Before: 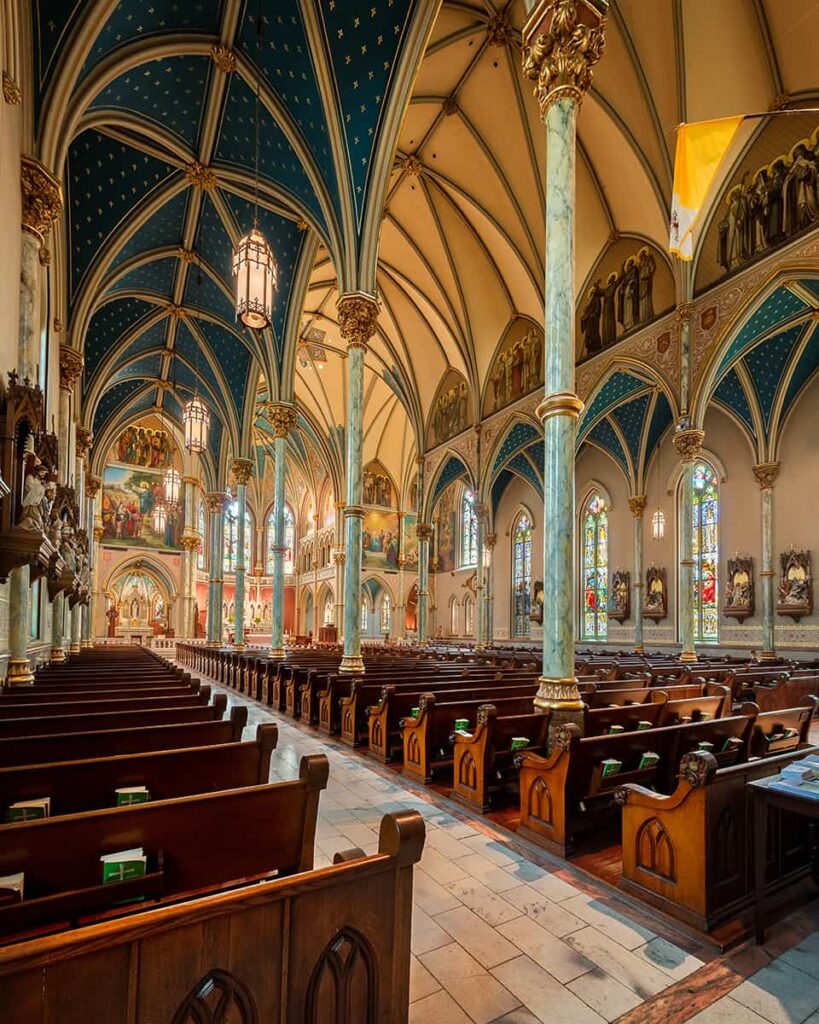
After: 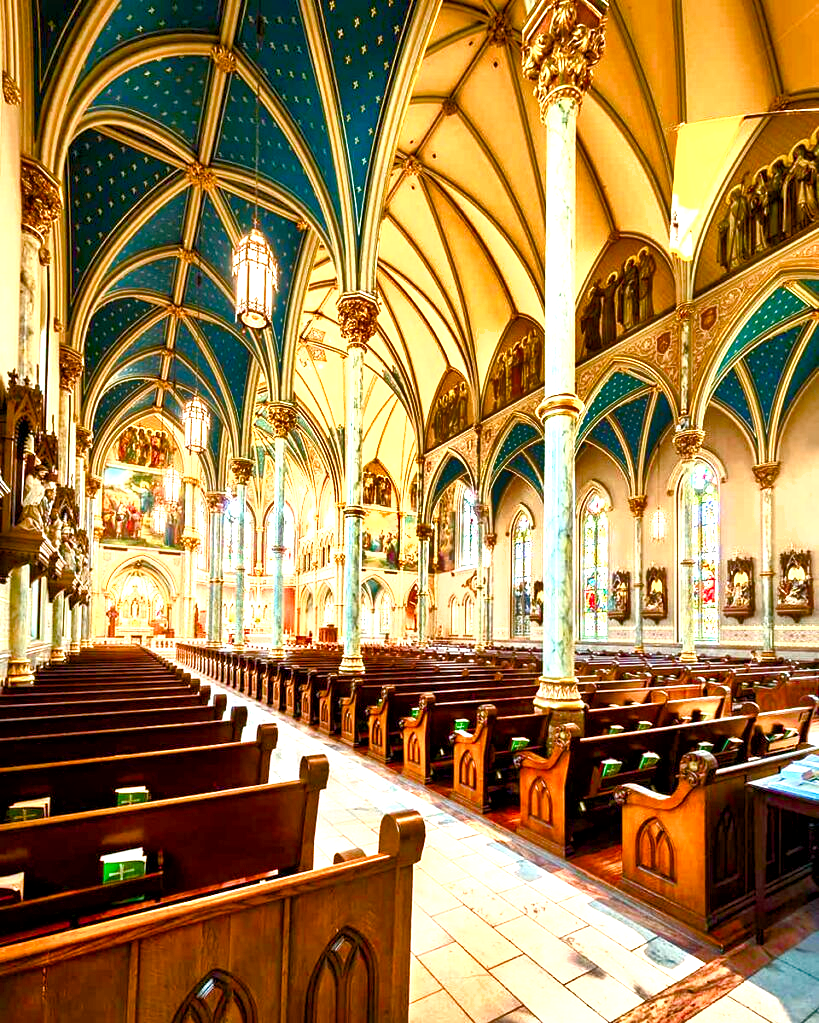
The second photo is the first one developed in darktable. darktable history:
crop: bottom 0.071%
exposure: black level correction 0.001, exposure 1.84 EV, compensate highlight preservation false
shadows and highlights: radius 118.69, shadows 42.21, highlights -61.56, soften with gaussian
color balance rgb: perceptual saturation grading › global saturation 24.74%, perceptual saturation grading › highlights -51.22%, perceptual saturation grading › mid-tones 19.16%, perceptual saturation grading › shadows 60.98%, global vibrance 50%
